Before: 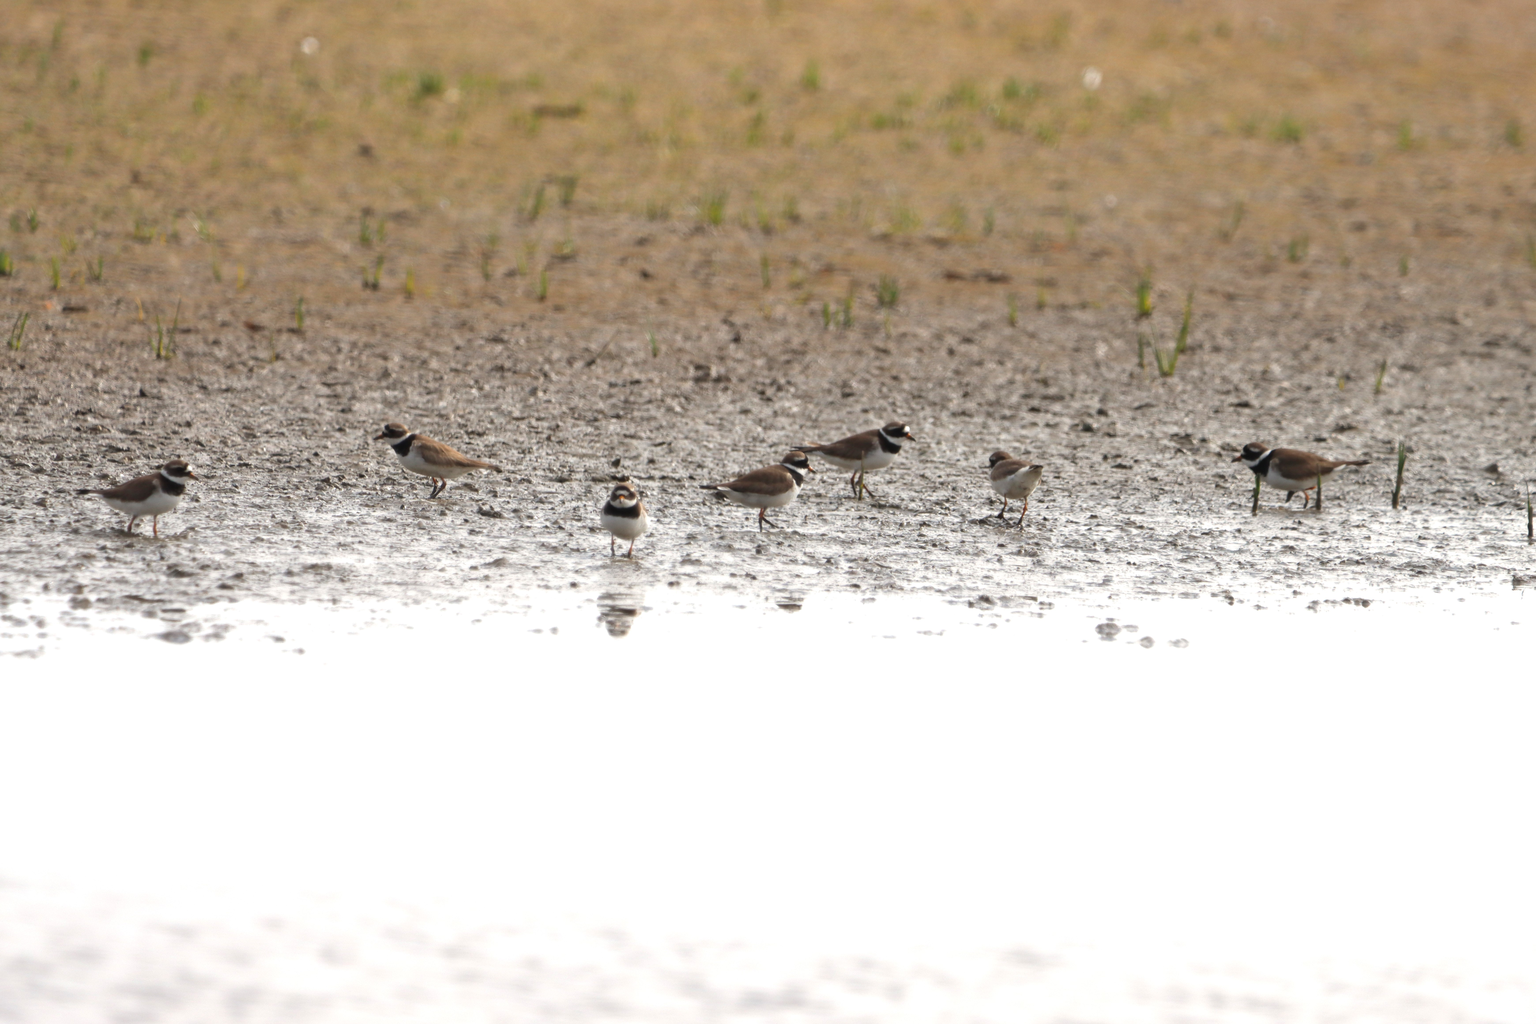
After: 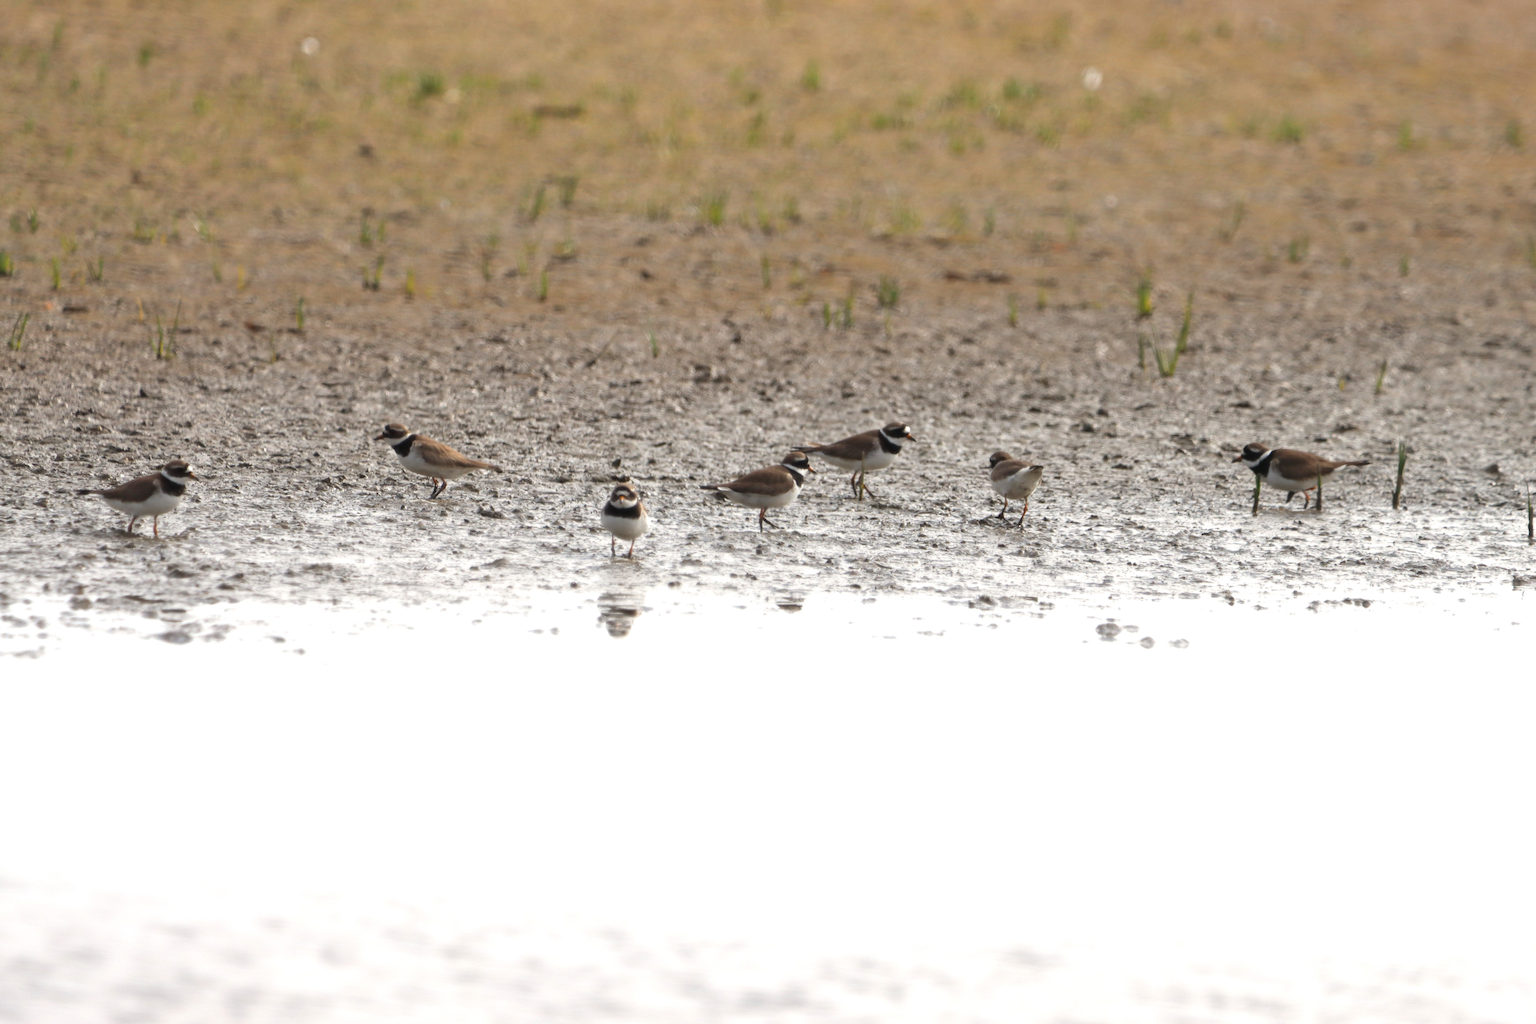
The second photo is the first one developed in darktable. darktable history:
contrast brightness saturation: saturation -0.021
